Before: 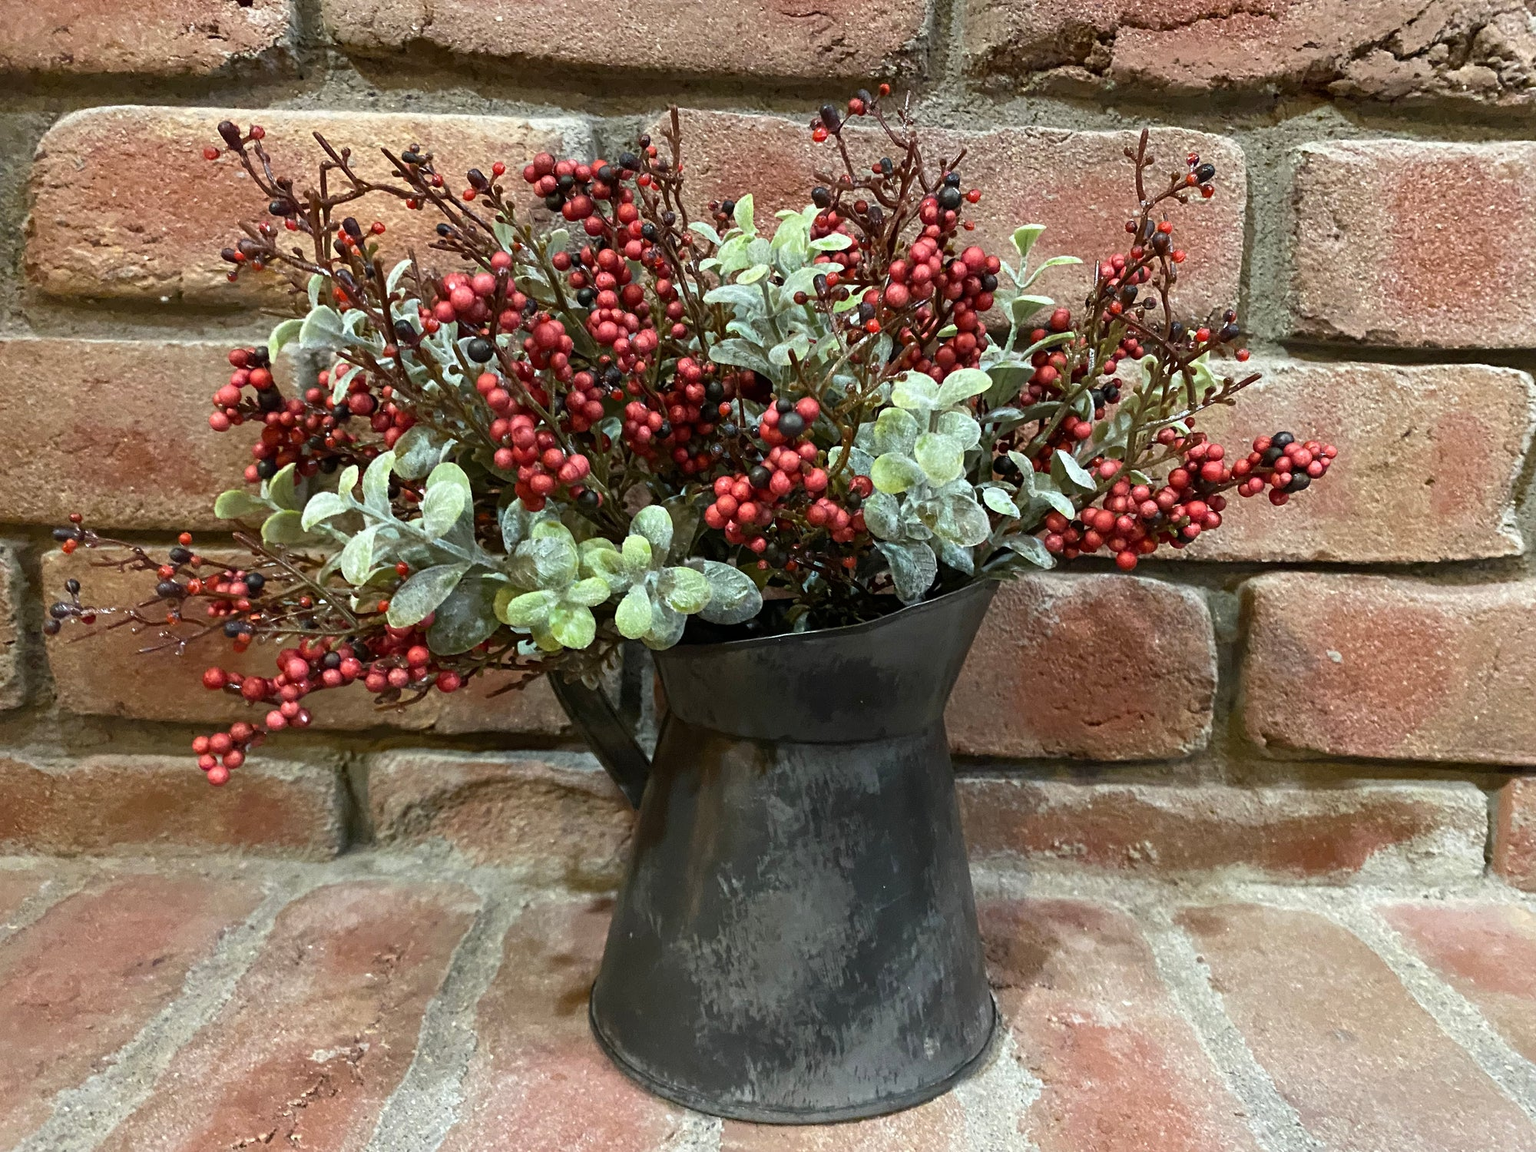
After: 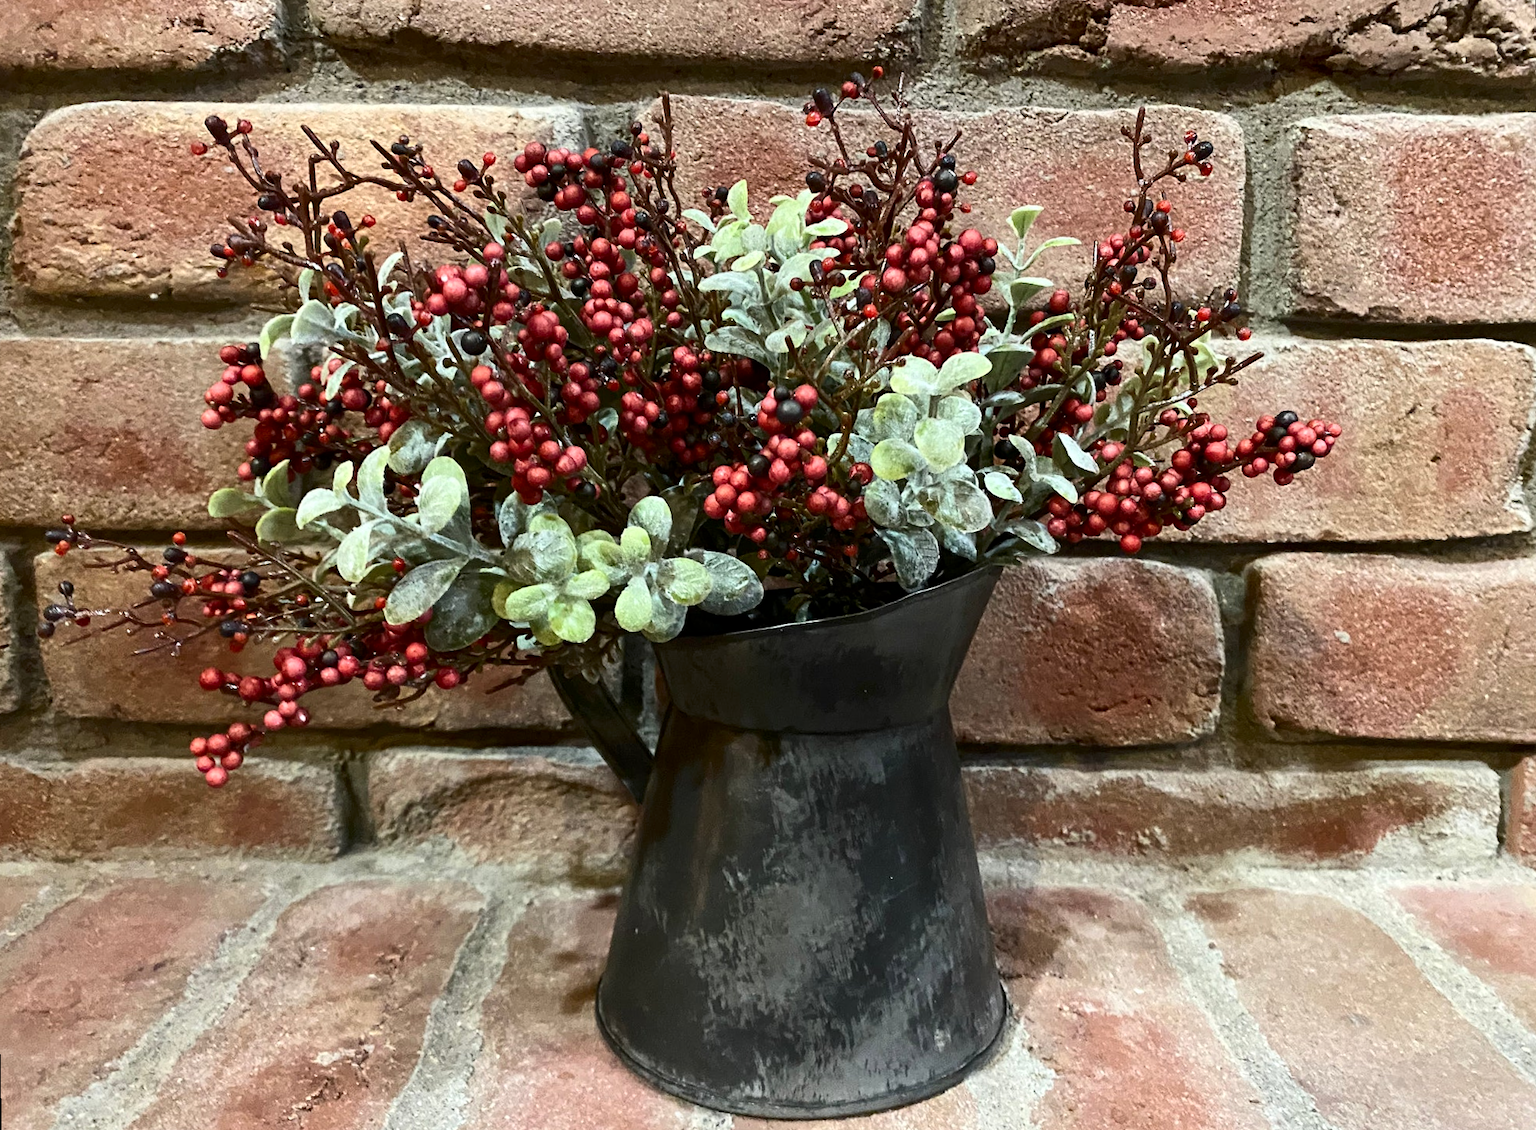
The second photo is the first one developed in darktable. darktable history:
contrast brightness saturation: contrast 0.22
rotate and perspective: rotation -1°, crop left 0.011, crop right 0.989, crop top 0.025, crop bottom 0.975
local contrast: mode bilateral grid, contrast 10, coarseness 25, detail 115%, midtone range 0.2
